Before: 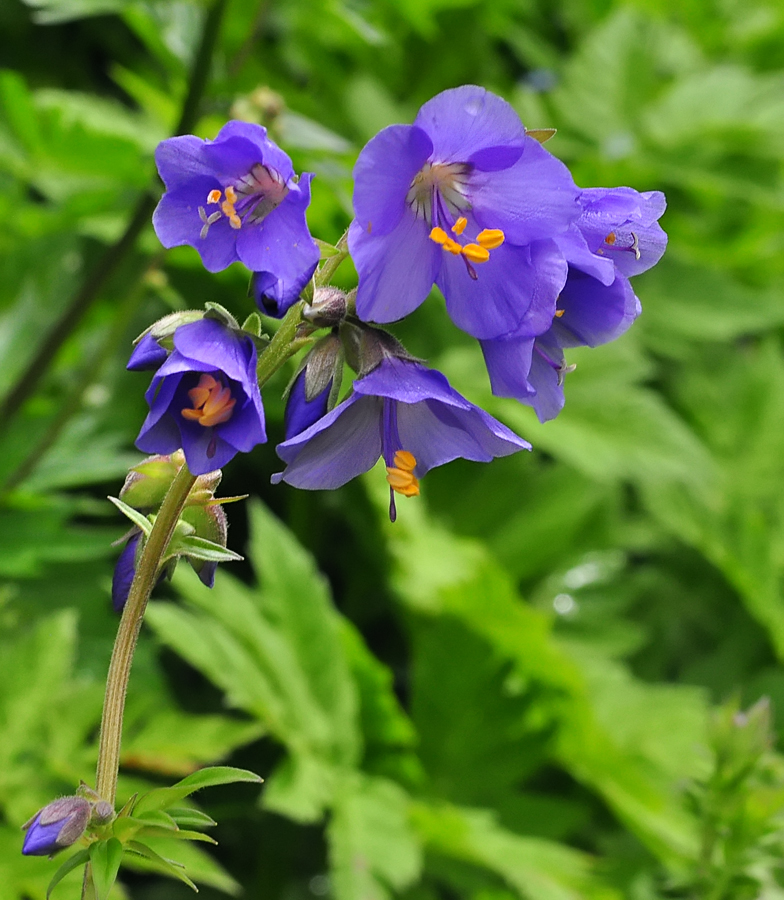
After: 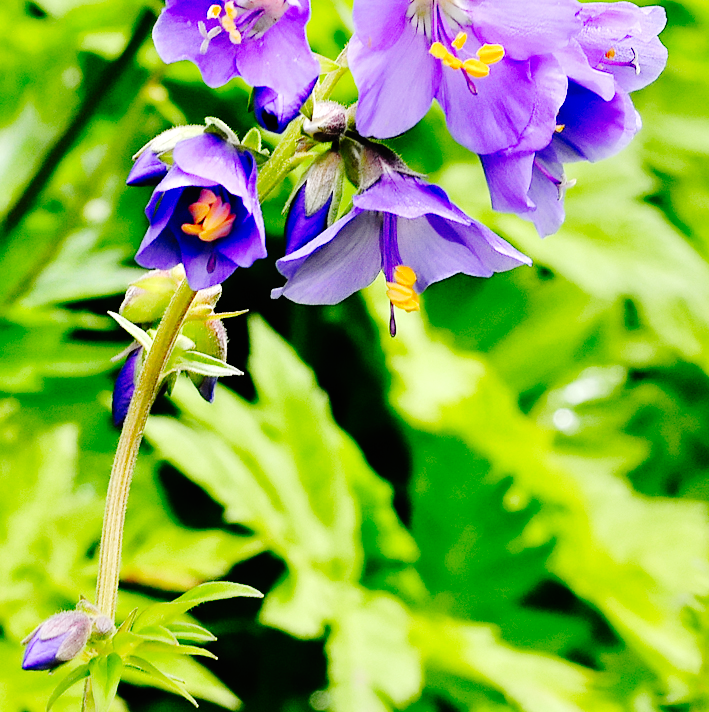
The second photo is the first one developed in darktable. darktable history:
crop: top 20.601%, right 9.444%, bottom 0.255%
base curve: curves: ch0 [(0, 0) (0.036, 0.01) (0.123, 0.254) (0.258, 0.504) (0.507, 0.748) (1, 1)], preserve colors none
exposure: exposure 0.6 EV, compensate highlight preservation false
